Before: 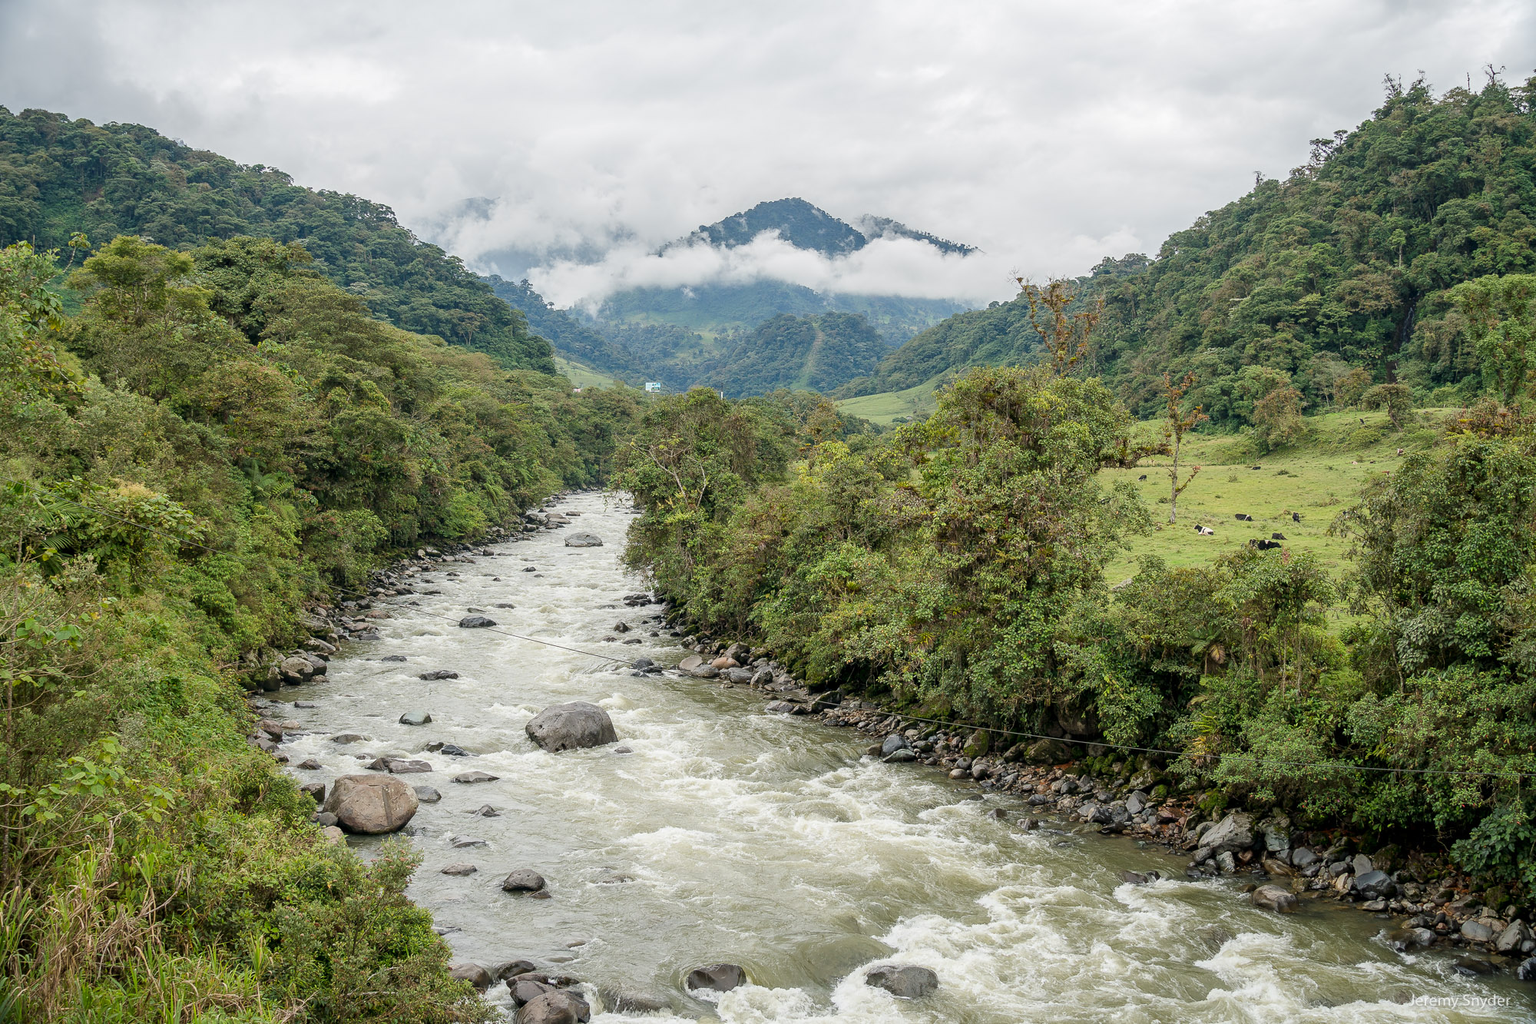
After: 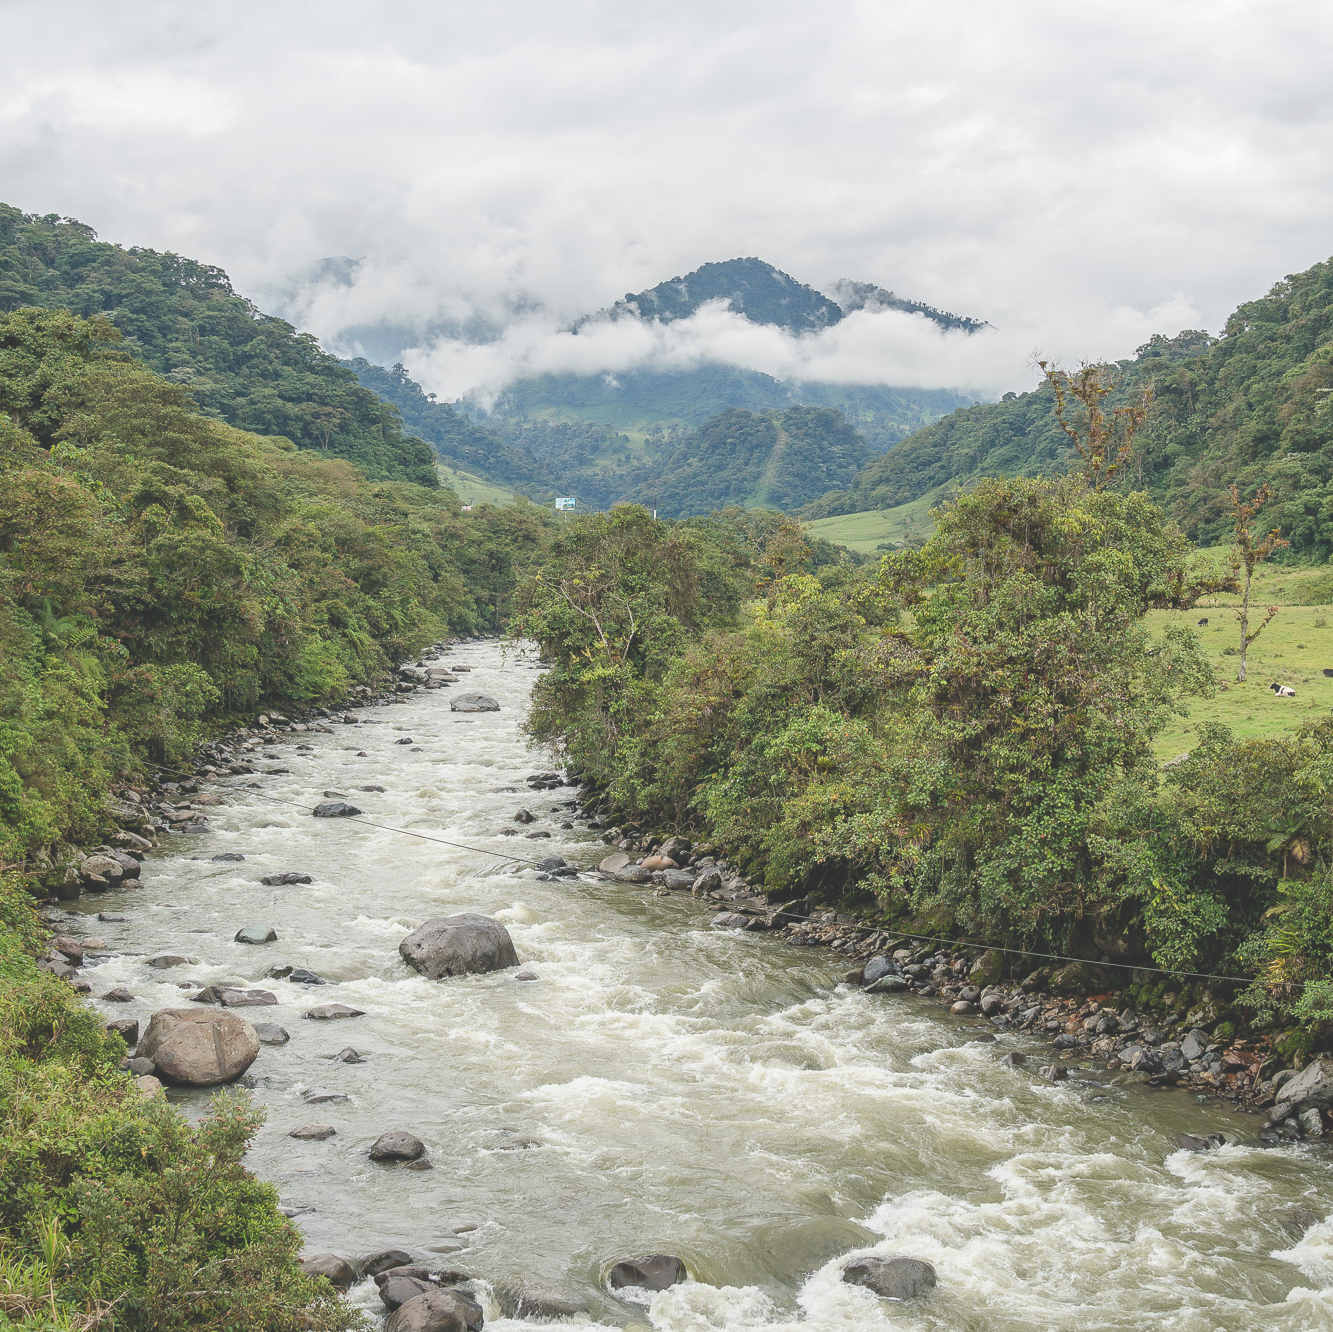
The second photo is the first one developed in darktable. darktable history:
crop and rotate: left 14.292%, right 19.041%
exposure: black level correction -0.03, compensate highlight preservation false
